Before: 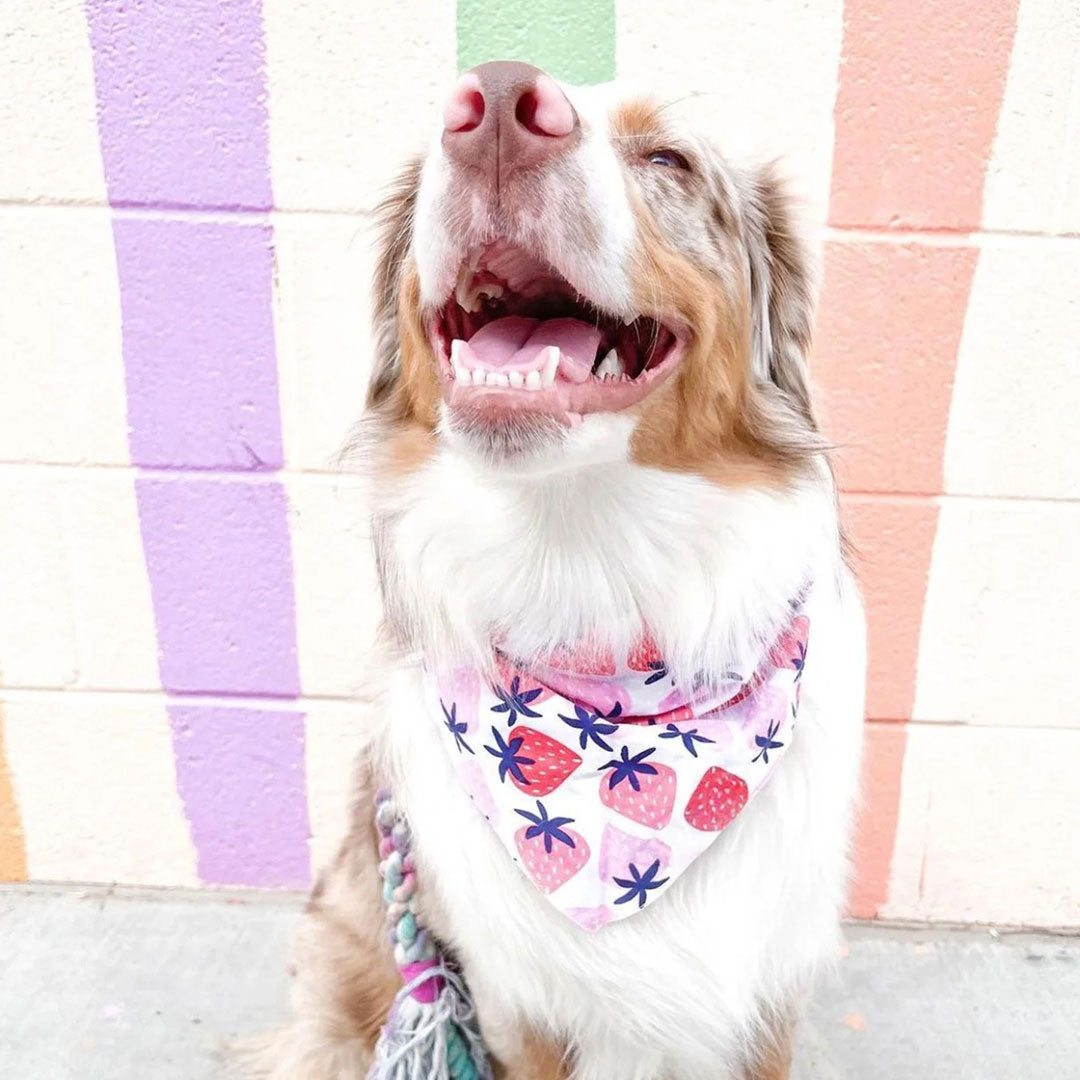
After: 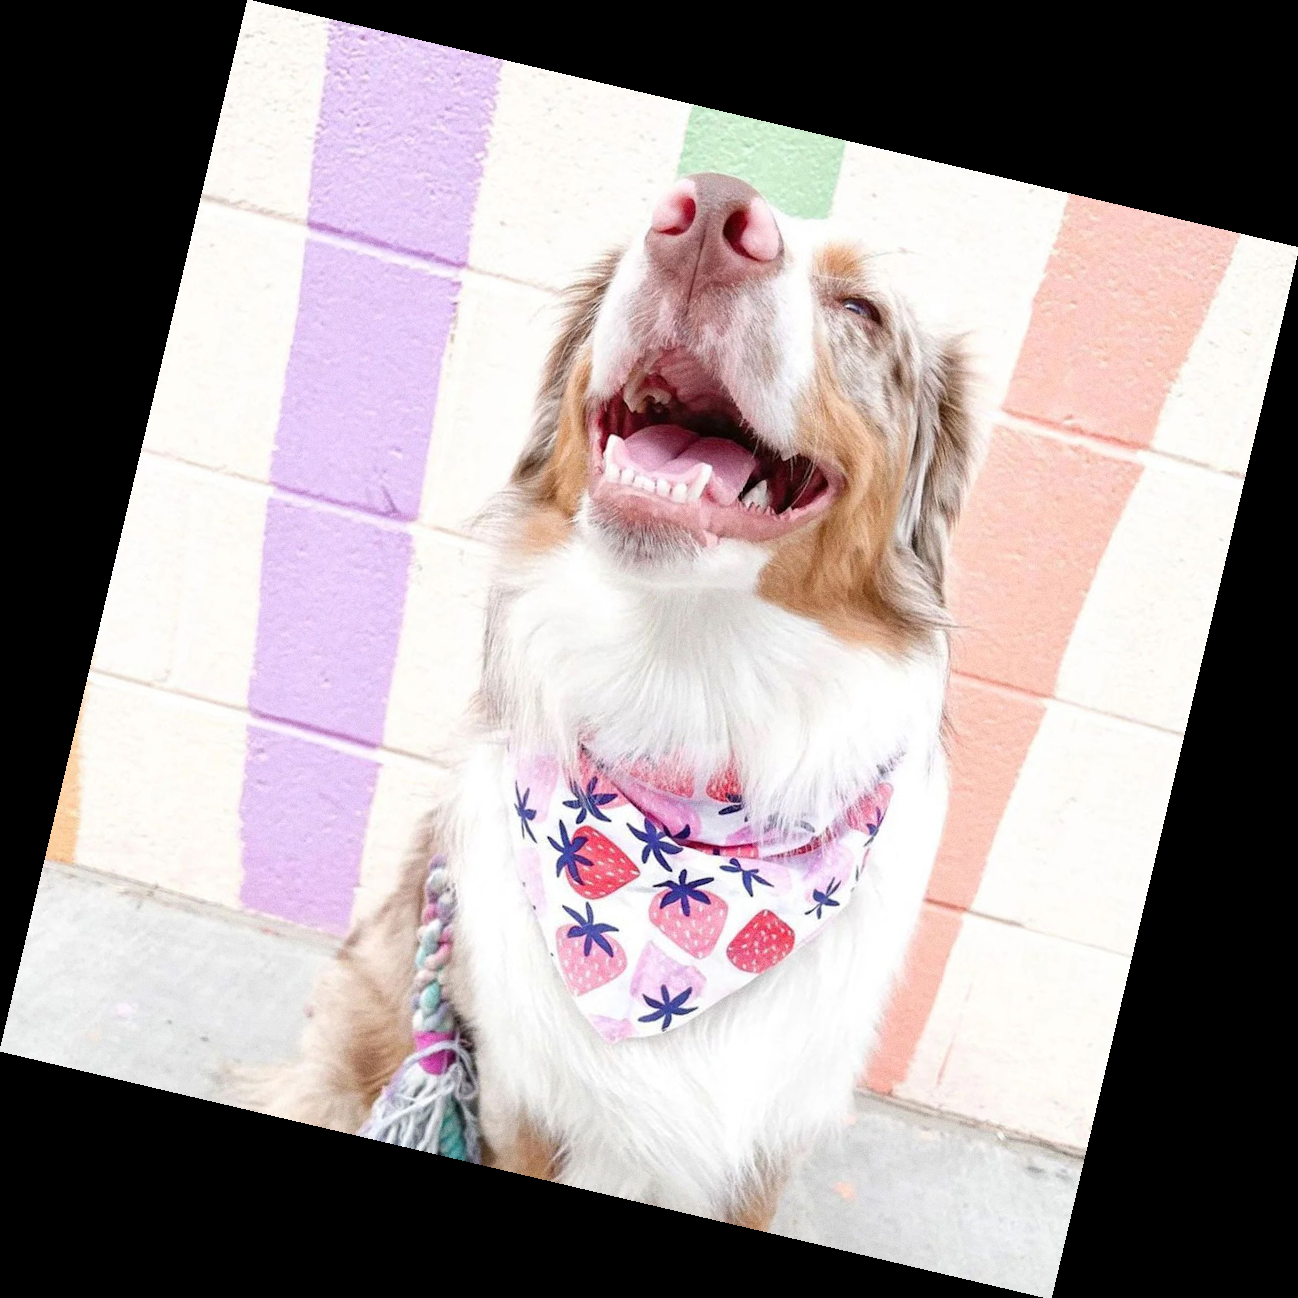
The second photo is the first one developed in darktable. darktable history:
rotate and perspective: rotation 13.27°, automatic cropping off
grain: coarseness 0.09 ISO
